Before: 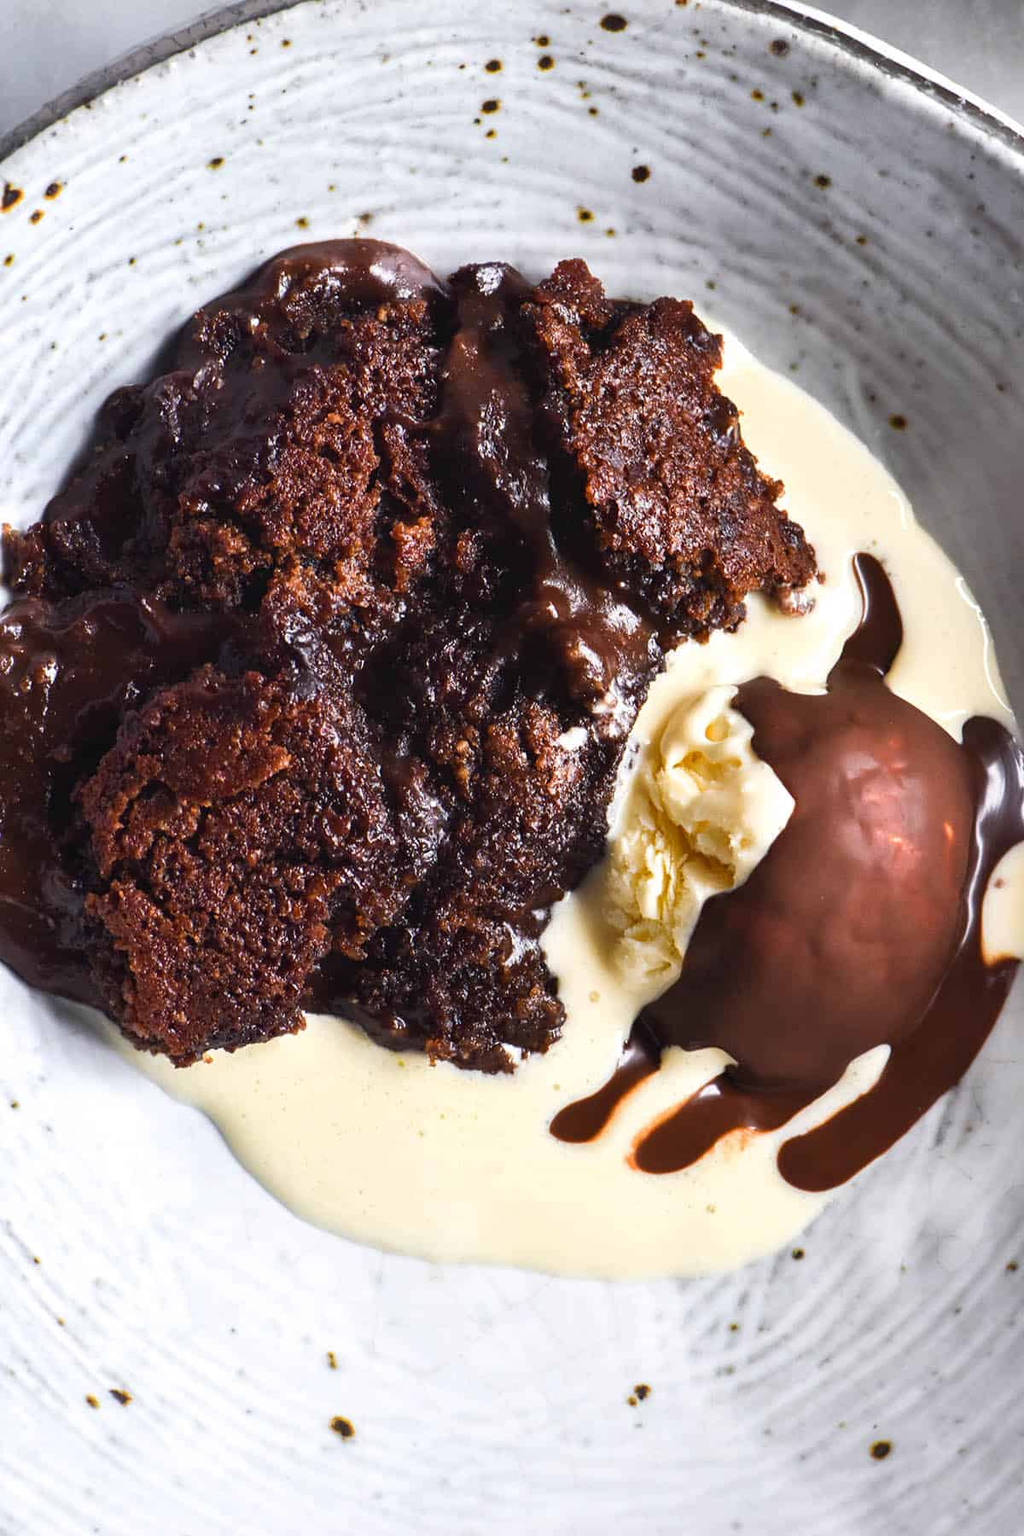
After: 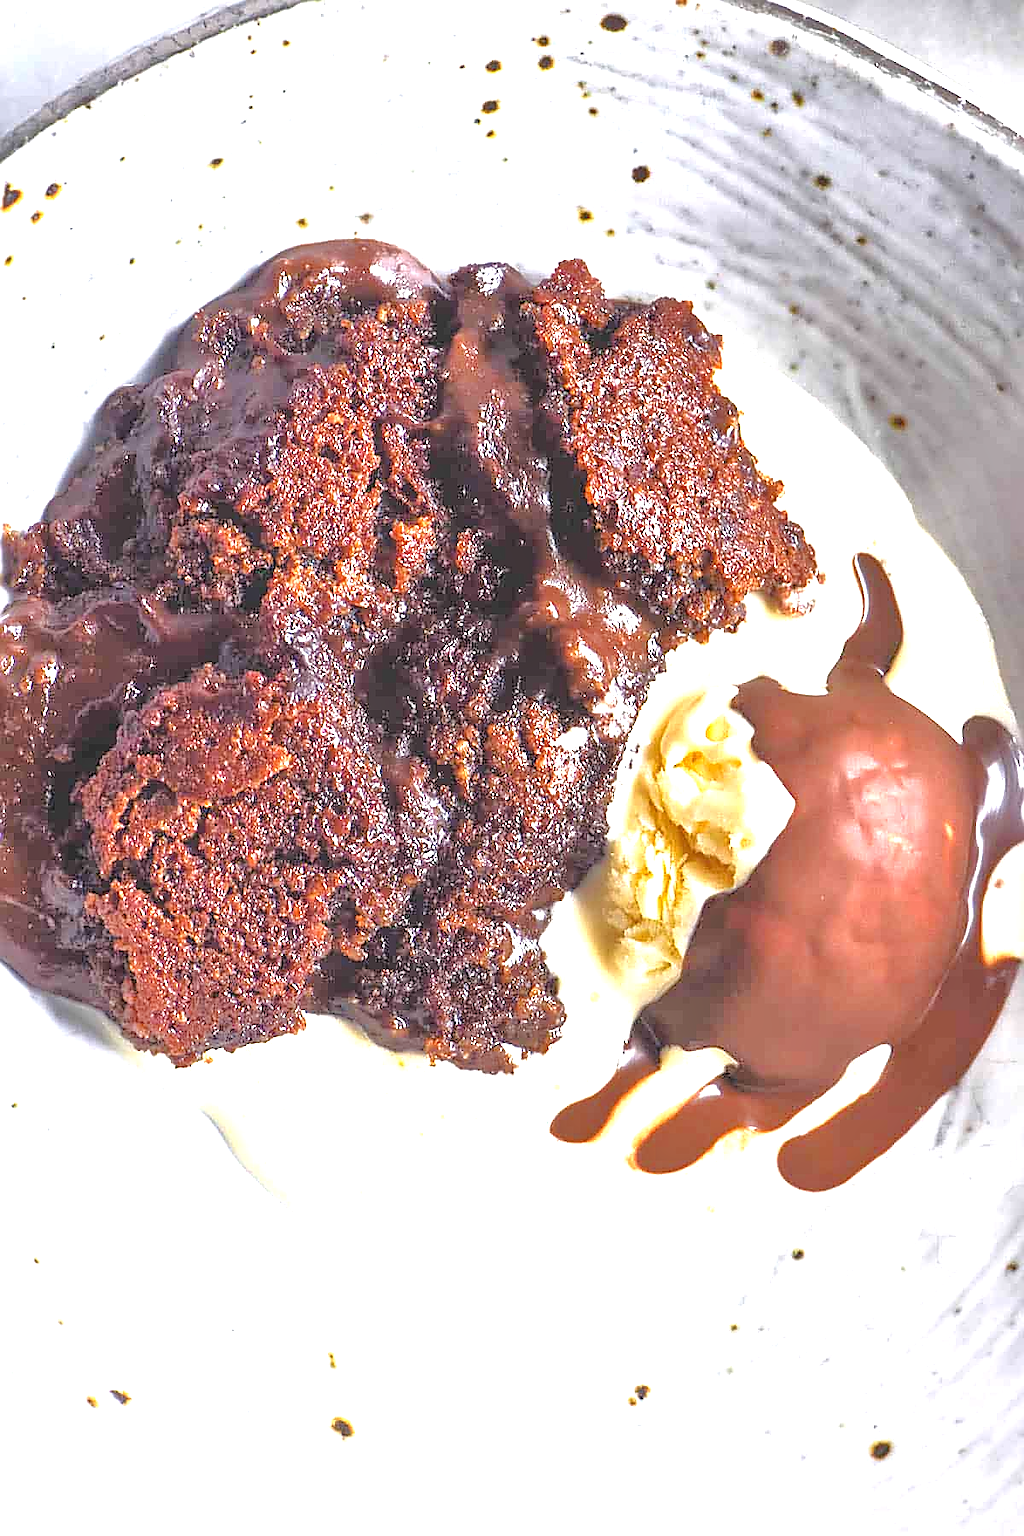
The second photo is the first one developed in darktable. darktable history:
tone equalizer: -7 EV 0.162 EV, -6 EV 0.578 EV, -5 EV 1.16 EV, -4 EV 1.33 EV, -3 EV 1.18 EV, -2 EV 0.6 EV, -1 EV 0.162 EV, mask exposure compensation -0.492 EV
sharpen: radius 1.411, amount 1.234, threshold 0.662
local contrast: detail 109%
exposure: black level correction 0, exposure 1.103 EV, compensate highlight preservation false
